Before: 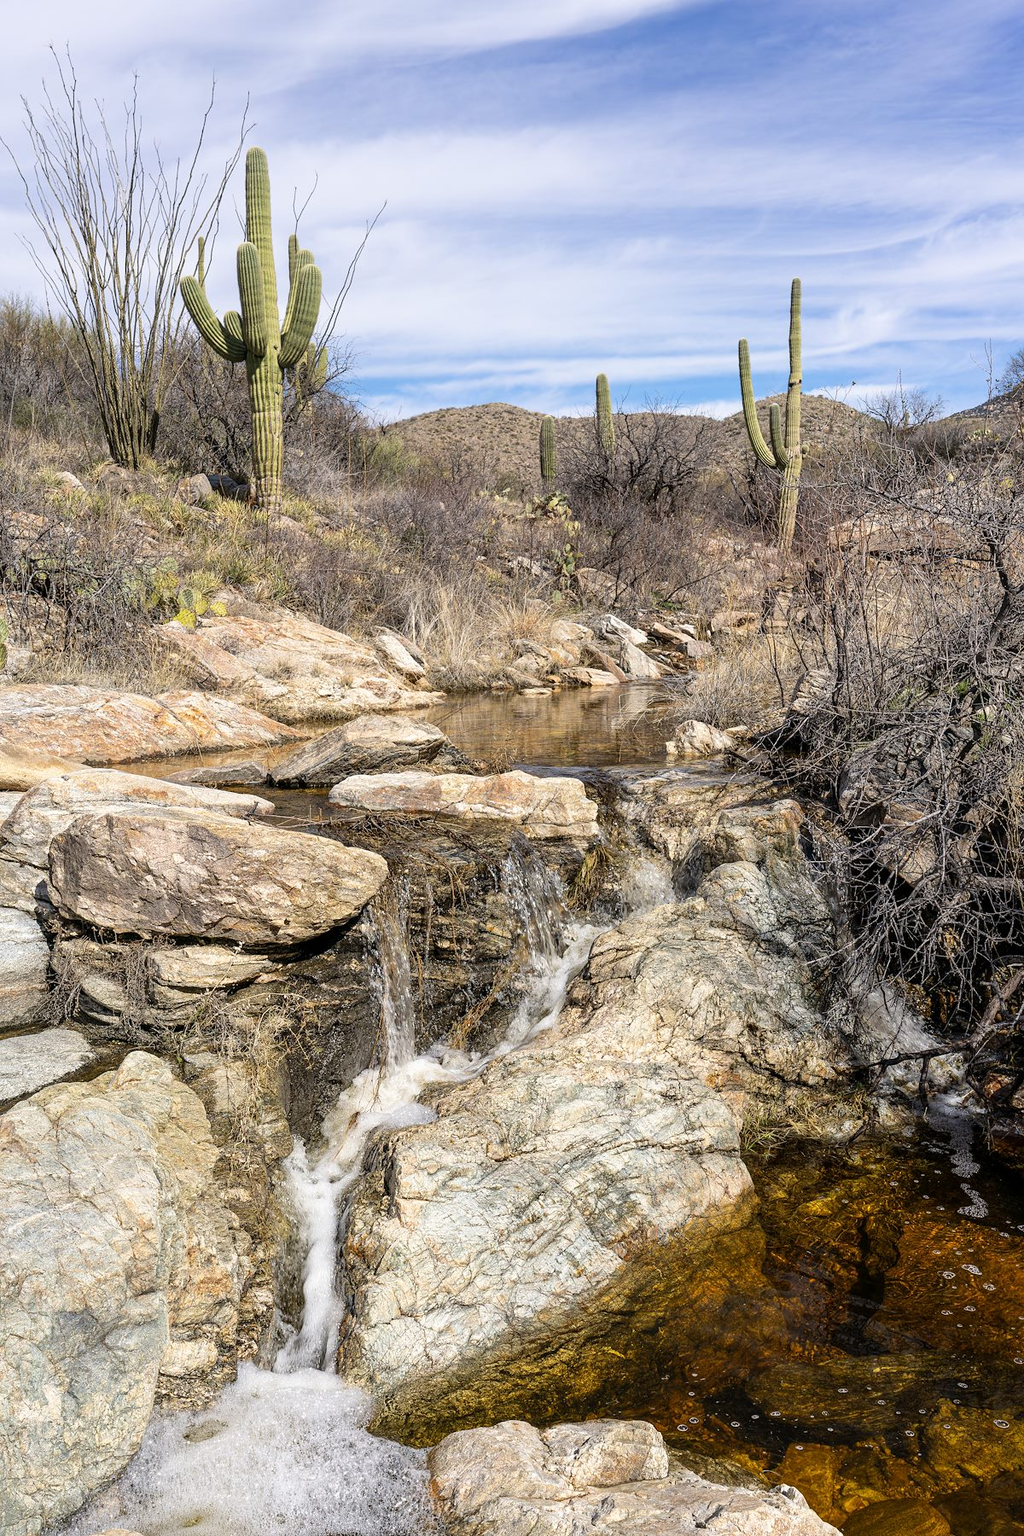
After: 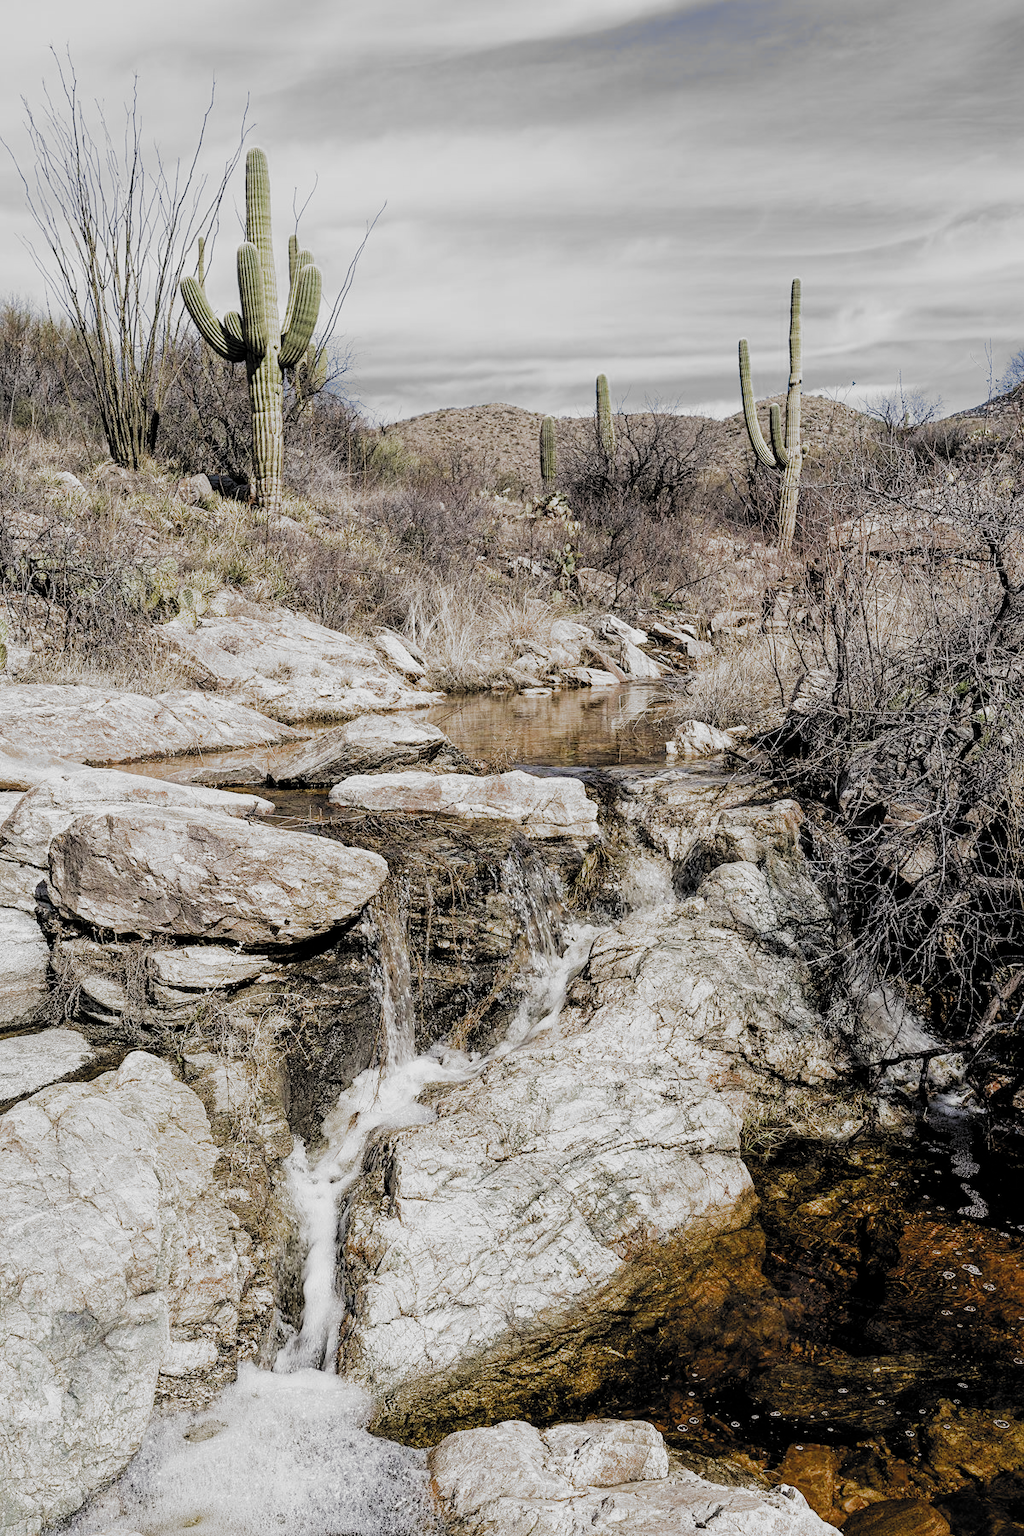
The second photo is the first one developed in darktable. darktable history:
filmic rgb: black relative exposure -5.04 EV, white relative exposure 3.2 EV, hardness 3.46, contrast 1.188, highlights saturation mix -28.83%, add noise in highlights 0.002, preserve chrominance max RGB, color science v3 (2019), use custom middle-gray values true, contrast in highlights soft
tone equalizer: edges refinement/feathering 500, mask exposure compensation -1.57 EV, preserve details no
